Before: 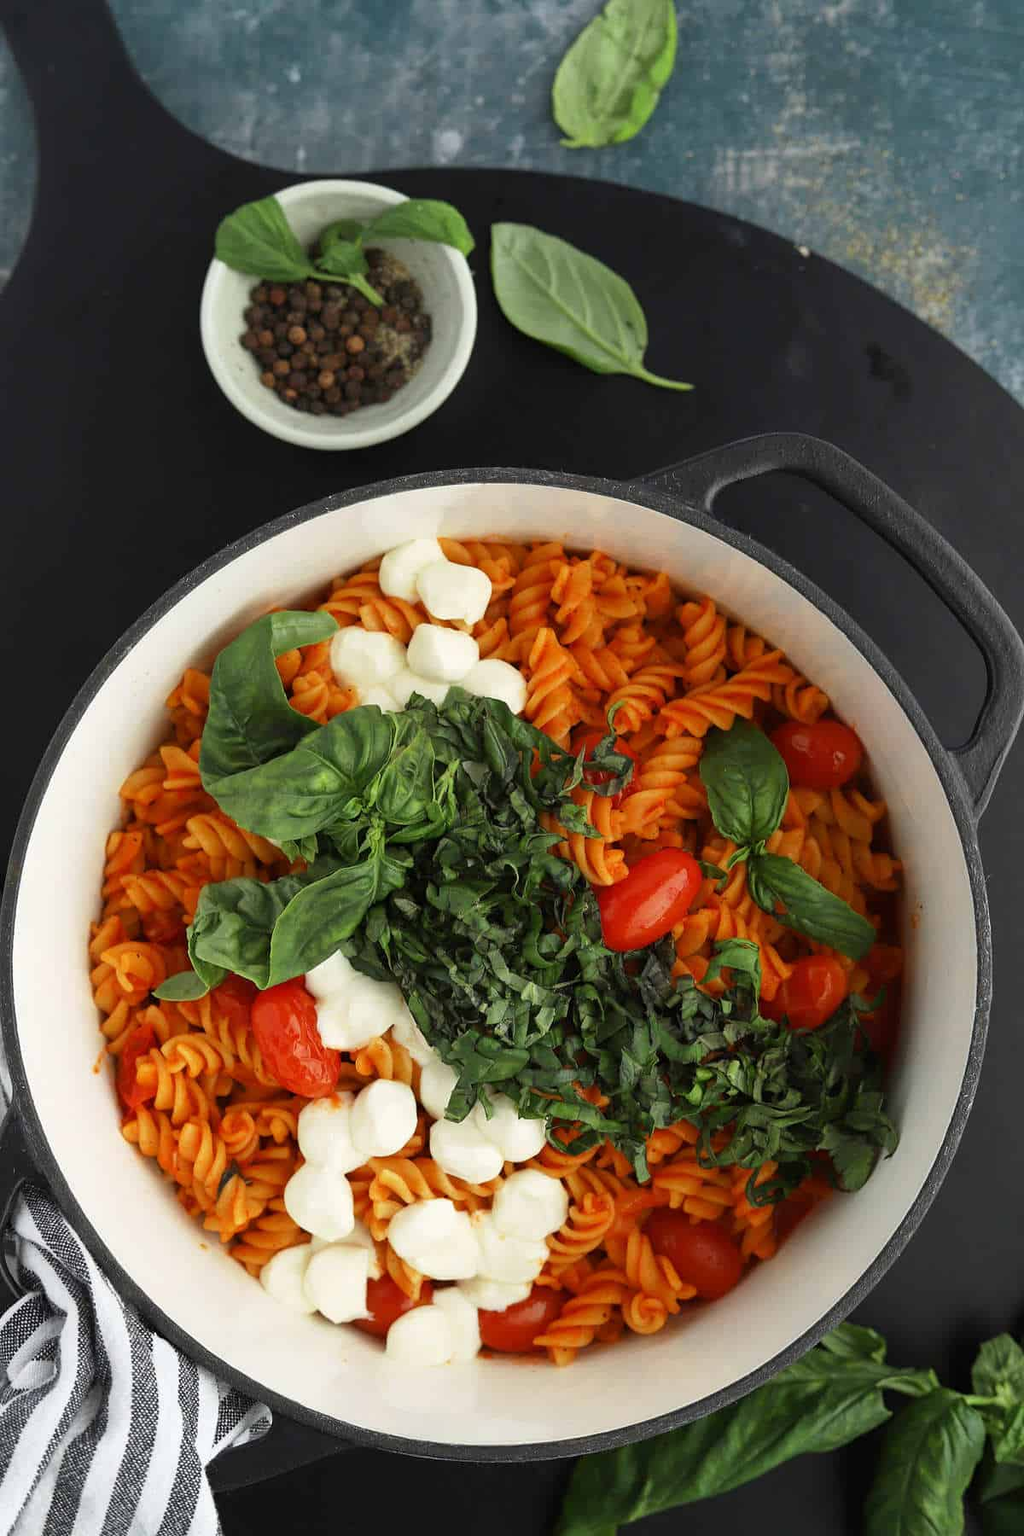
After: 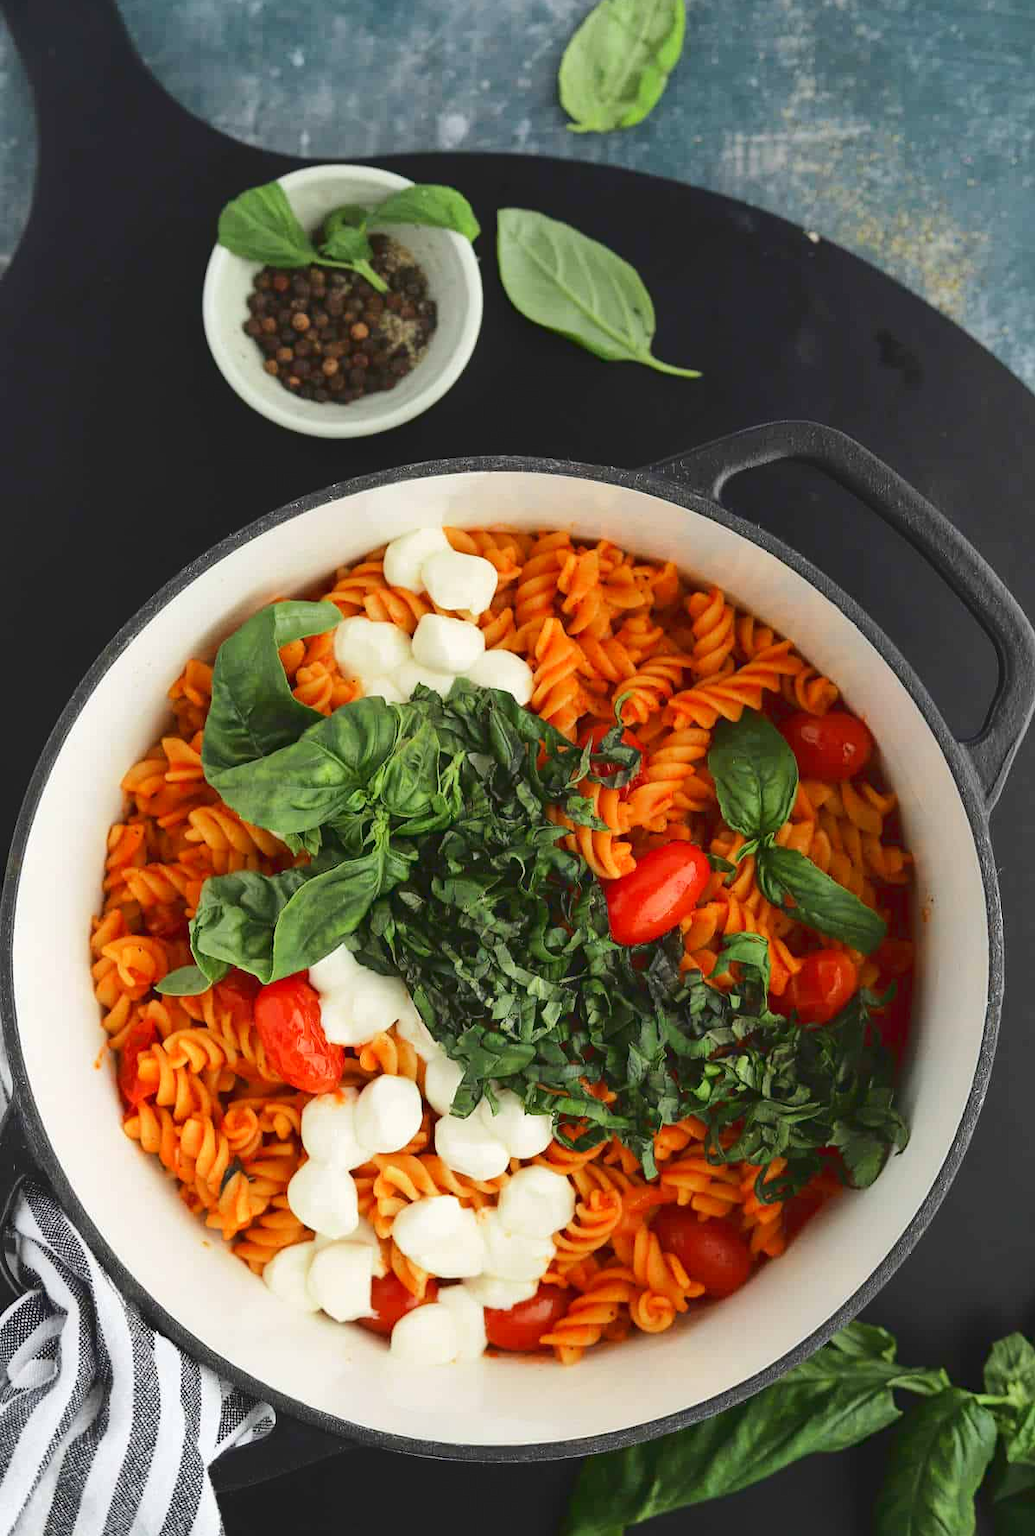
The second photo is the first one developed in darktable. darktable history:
crop: top 1.12%, right 0.066%
tone curve: curves: ch0 [(0, 0) (0.003, 0.068) (0.011, 0.079) (0.025, 0.092) (0.044, 0.107) (0.069, 0.121) (0.1, 0.134) (0.136, 0.16) (0.177, 0.198) (0.224, 0.242) (0.277, 0.312) (0.335, 0.384) (0.399, 0.461) (0.468, 0.539) (0.543, 0.622) (0.623, 0.691) (0.709, 0.763) (0.801, 0.833) (0.898, 0.909) (1, 1)], color space Lab, linked channels, preserve colors none
